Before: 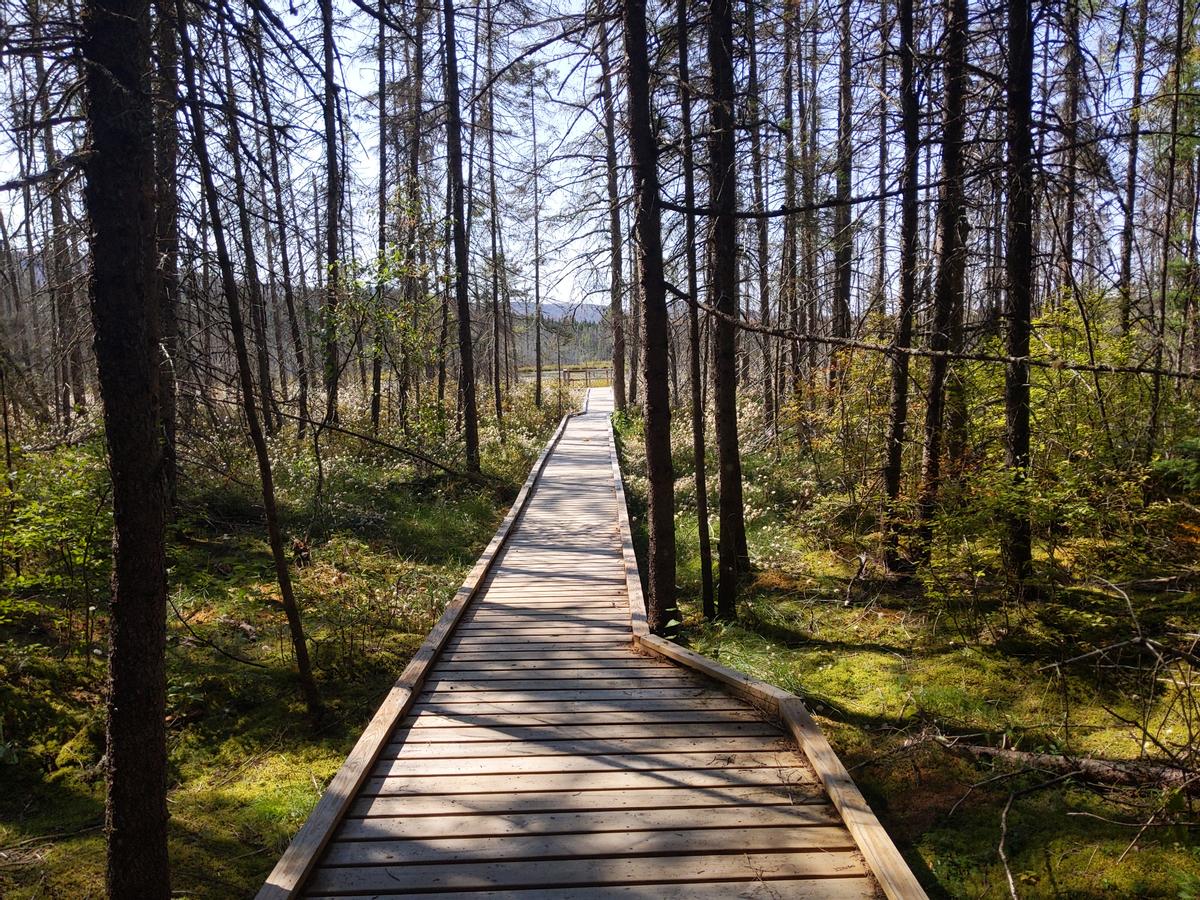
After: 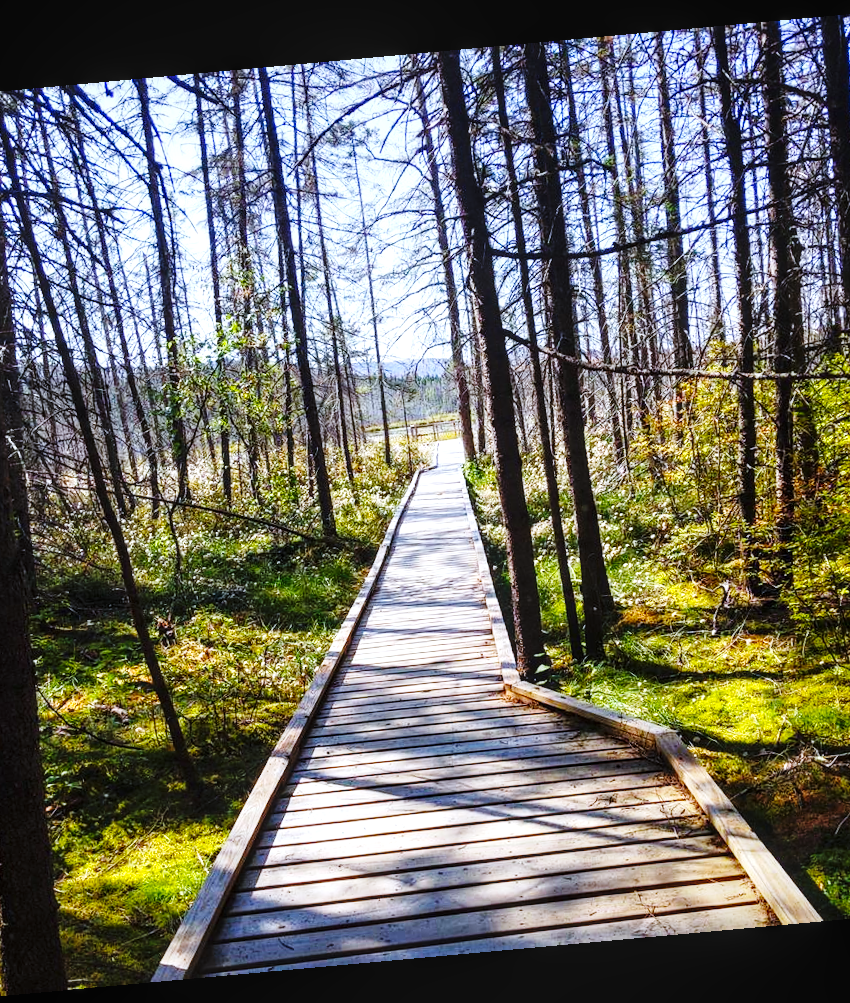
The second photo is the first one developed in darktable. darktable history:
rotate and perspective: rotation -5.2°, automatic cropping off
crop and rotate: left 14.436%, right 18.898%
white balance: red 0.931, blue 1.11
exposure: black level correction 0, exposure 0.7 EV, compensate exposure bias true, compensate highlight preservation false
local contrast: on, module defaults
base curve: curves: ch0 [(0, 0) (0.036, 0.025) (0.121, 0.166) (0.206, 0.329) (0.605, 0.79) (1, 1)], preserve colors none
color balance rgb: perceptual saturation grading › global saturation 25%, global vibrance 10%
